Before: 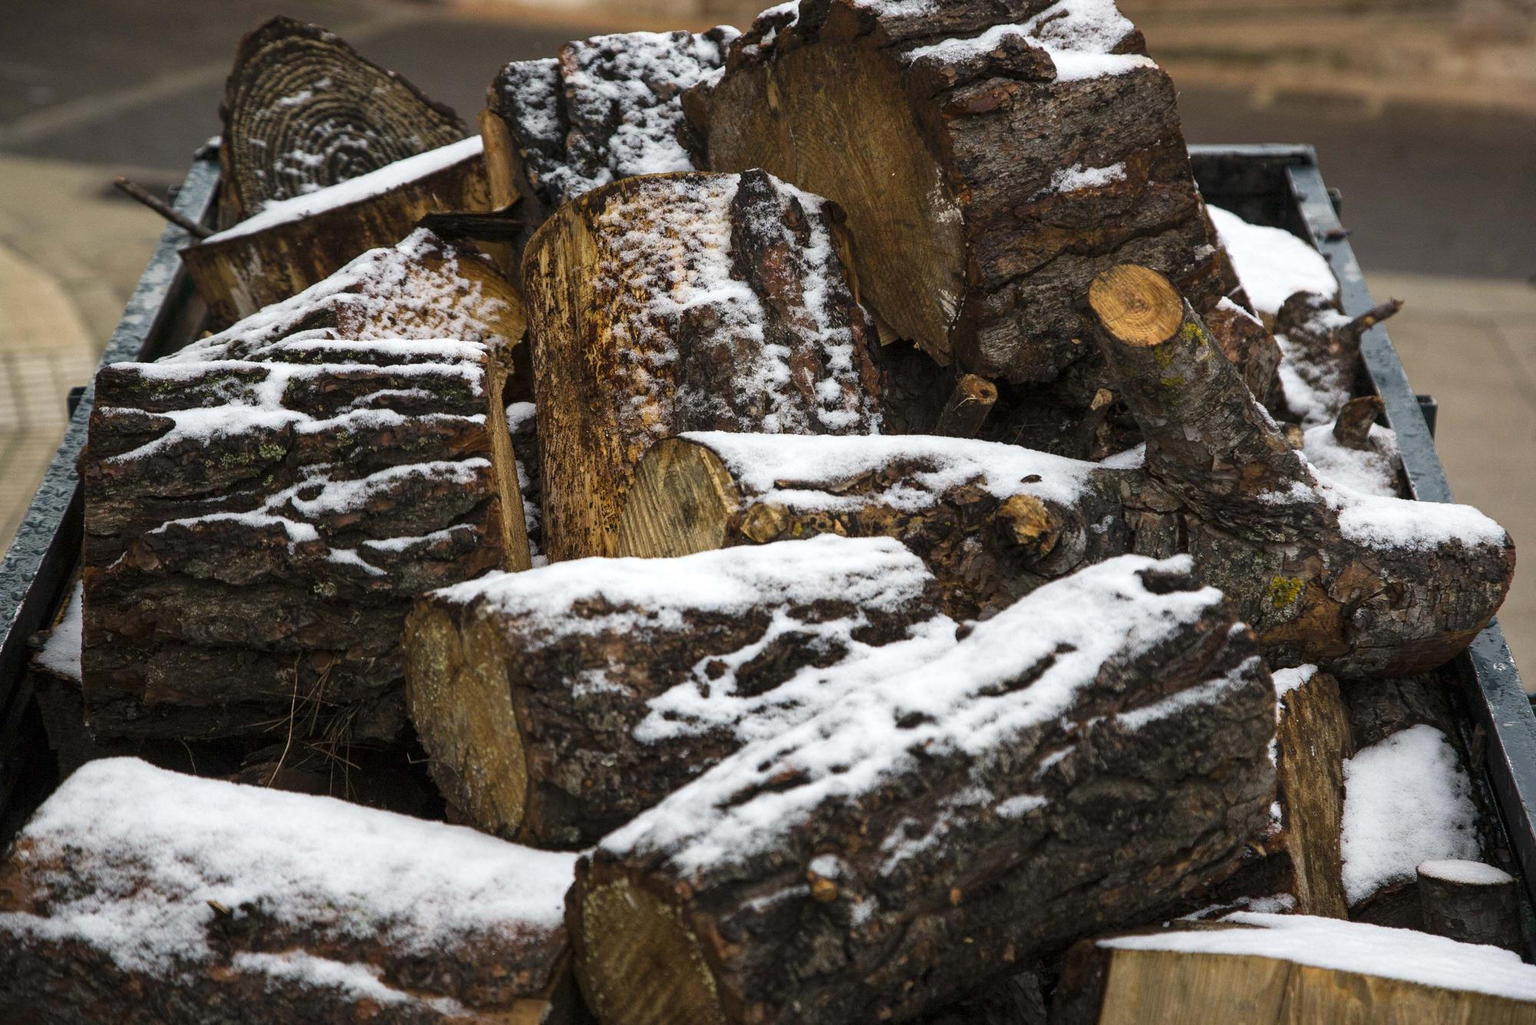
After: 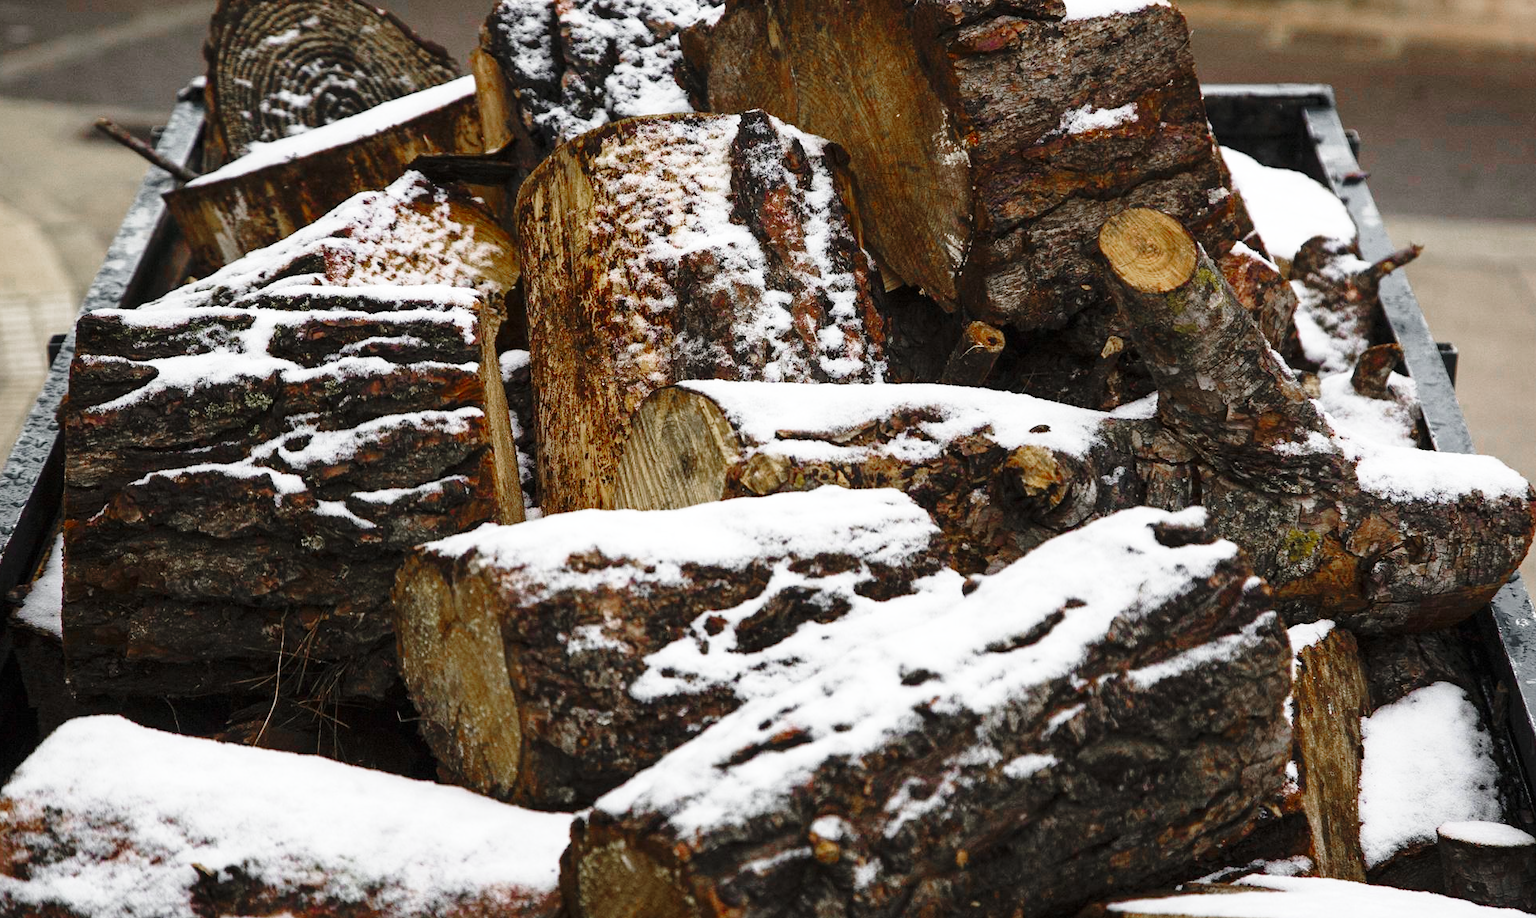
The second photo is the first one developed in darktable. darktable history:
base curve: curves: ch0 [(0, 0) (0.028, 0.03) (0.121, 0.232) (0.46, 0.748) (0.859, 0.968) (1, 1)], preserve colors none
color zones: curves: ch0 [(0, 0.48) (0.209, 0.398) (0.305, 0.332) (0.429, 0.493) (0.571, 0.5) (0.714, 0.5) (0.857, 0.5) (1, 0.48)]; ch1 [(0, 0.736) (0.143, 0.625) (0.225, 0.371) (0.429, 0.256) (0.571, 0.241) (0.714, 0.213) (0.857, 0.48) (1, 0.736)]; ch2 [(0, 0.448) (0.143, 0.498) (0.286, 0.5) (0.429, 0.5) (0.571, 0.5) (0.714, 0.5) (0.857, 0.5) (1, 0.448)]
crop: left 1.449%, top 6.131%, right 1.409%, bottom 6.823%
